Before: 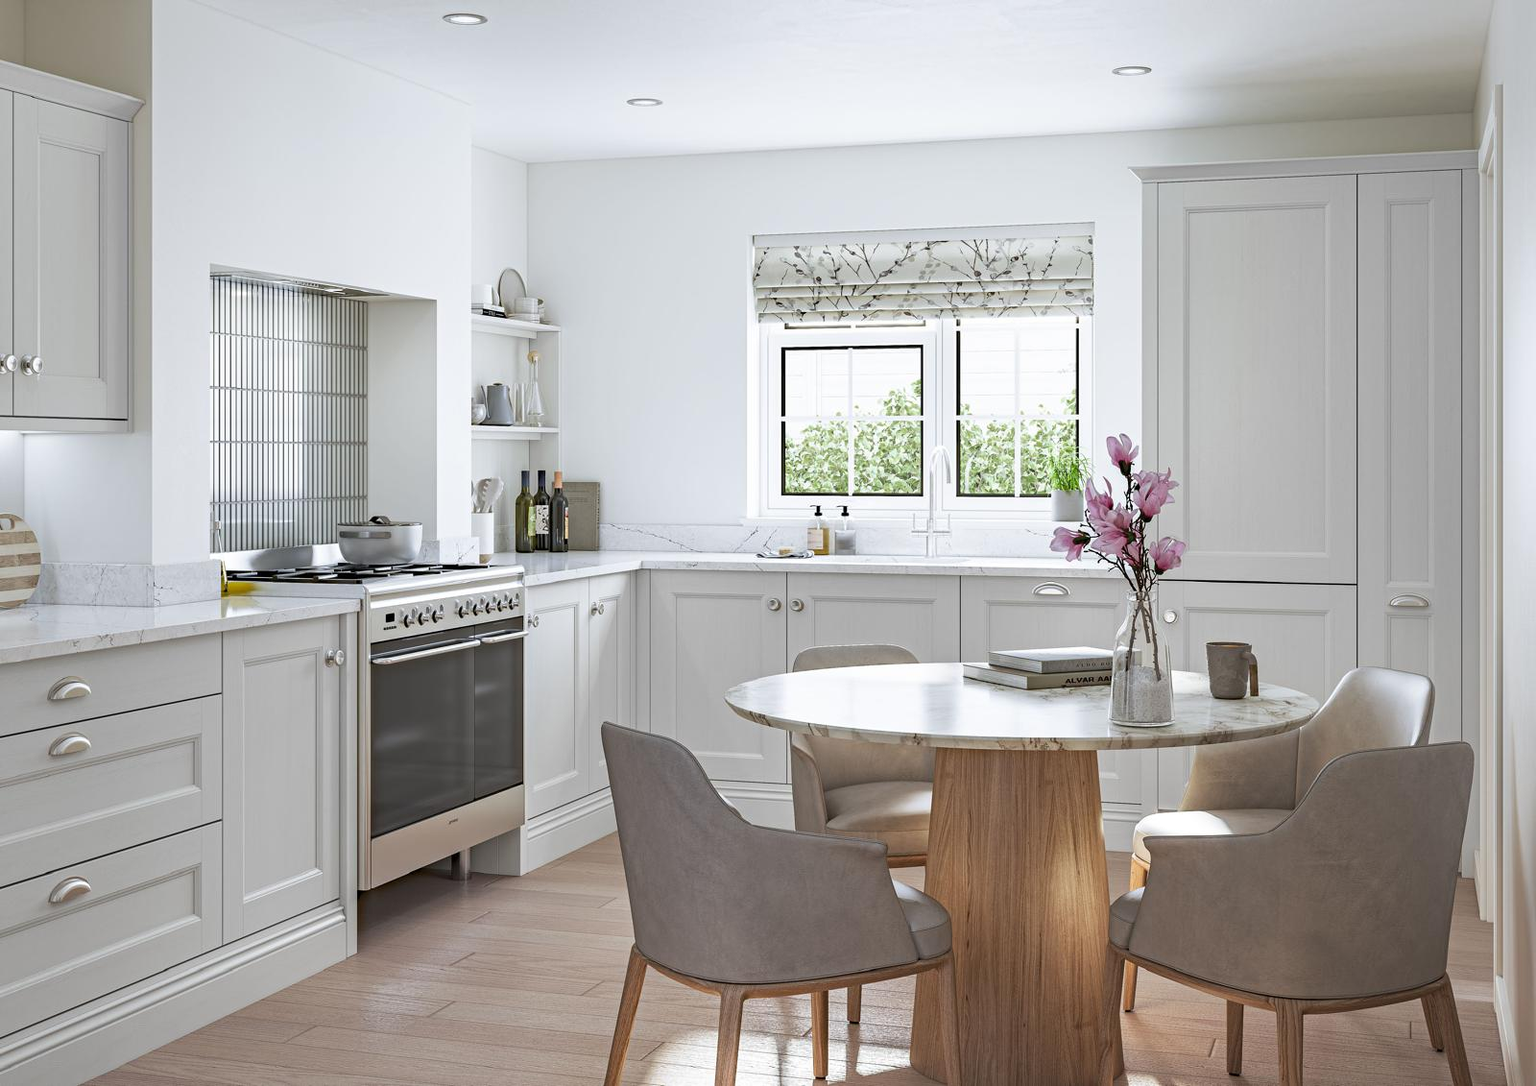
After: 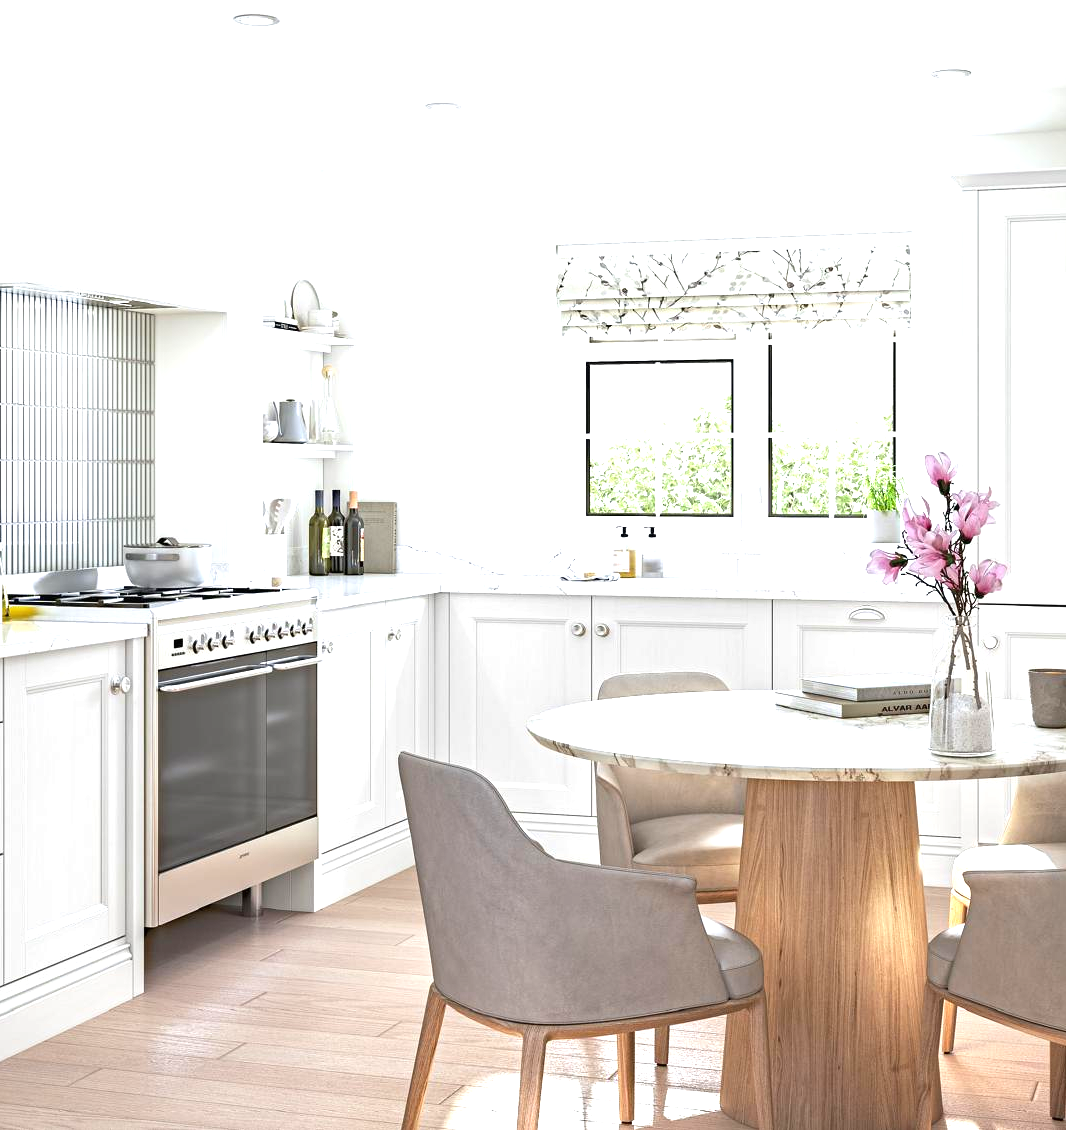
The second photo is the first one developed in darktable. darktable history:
exposure: black level correction 0, exposure 1.125 EV, compensate exposure bias true, compensate highlight preservation false
crop and rotate: left 14.285%, right 19.044%
